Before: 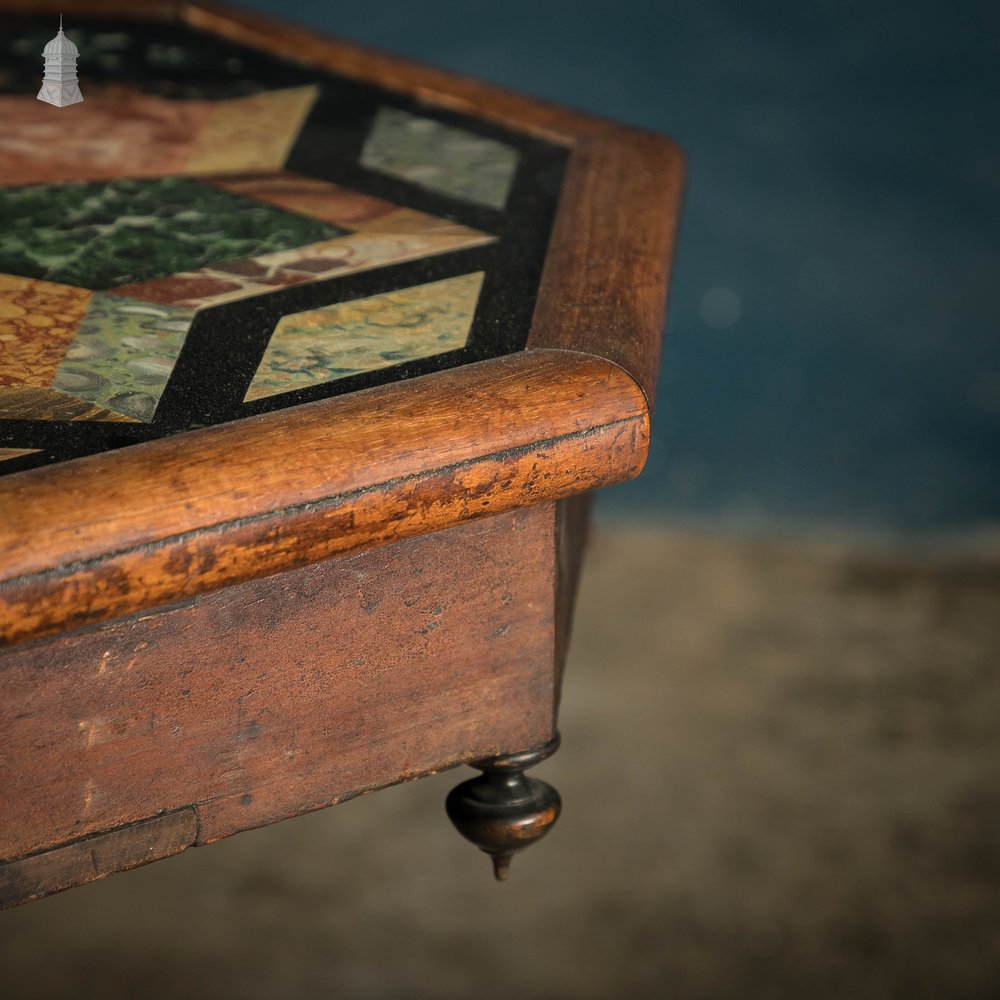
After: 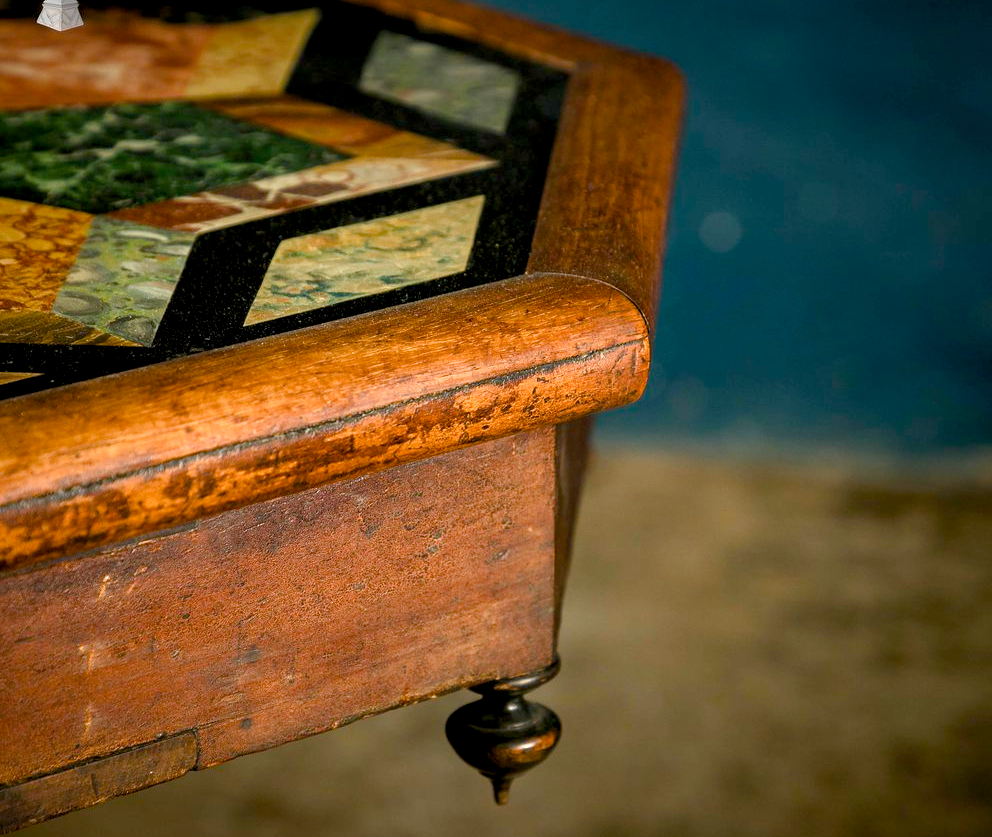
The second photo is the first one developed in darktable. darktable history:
exposure: exposure 0.376 EV, compensate highlight preservation false
crop: top 7.625%, bottom 8.027%
color balance rgb: shadows lift › luminance -9.41%, highlights gain › luminance 17.6%, global offset › luminance -1.45%, perceptual saturation grading › highlights -17.77%, perceptual saturation grading › mid-tones 33.1%, perceptual saturation grading › shadows 50.52%, global vibrance 24.22%
